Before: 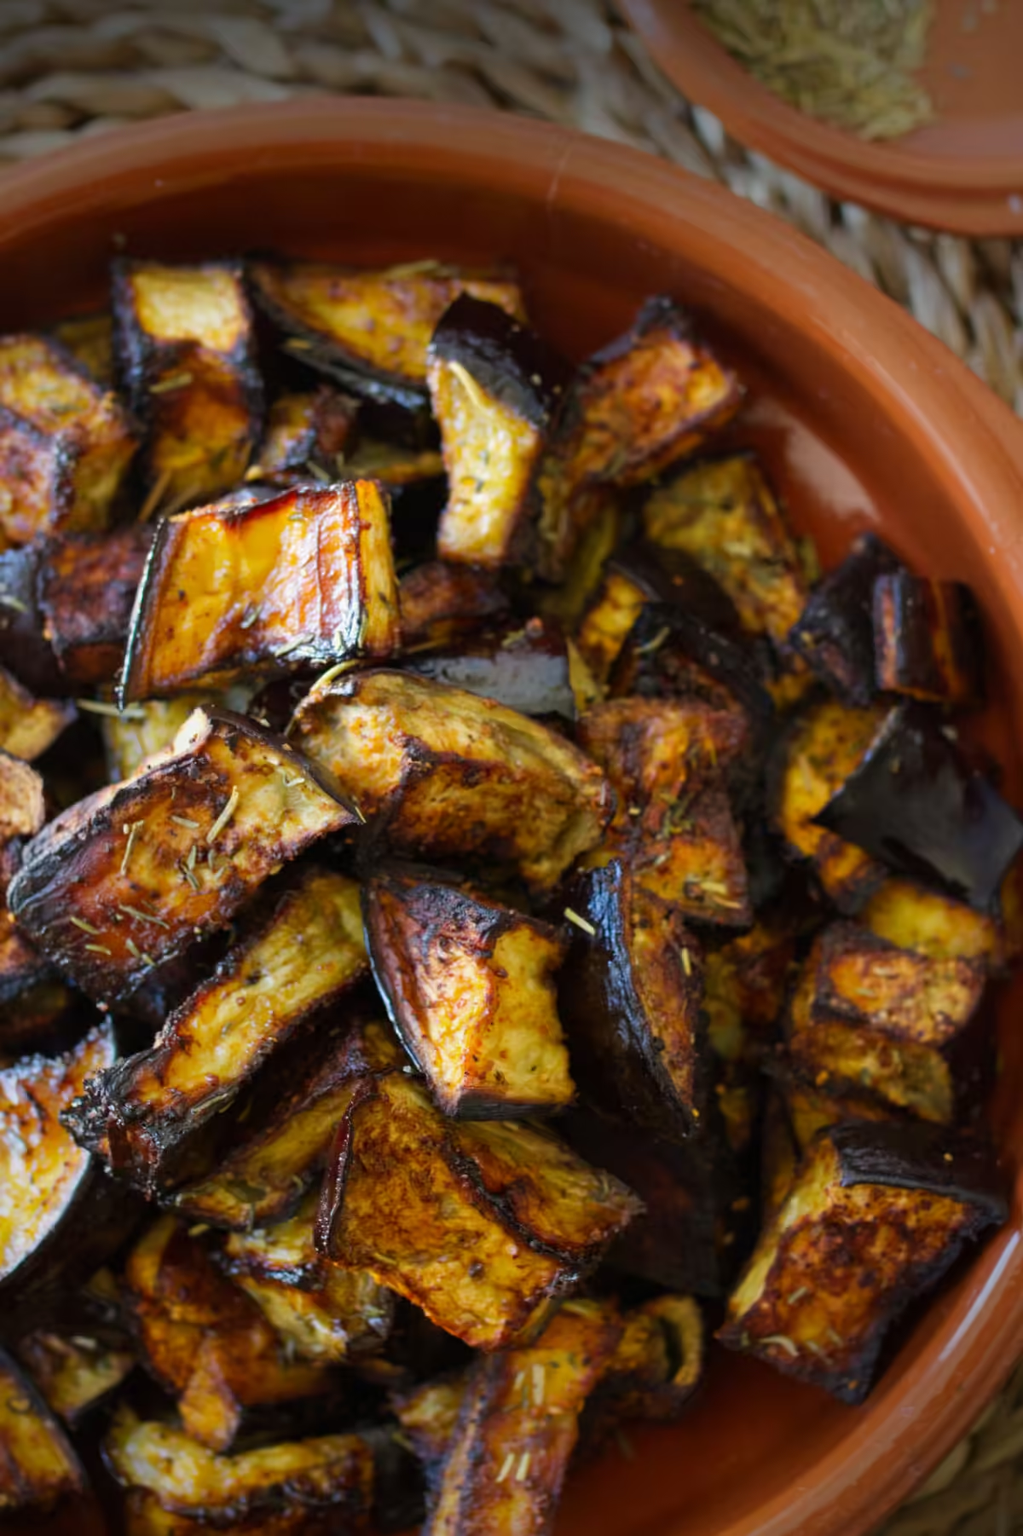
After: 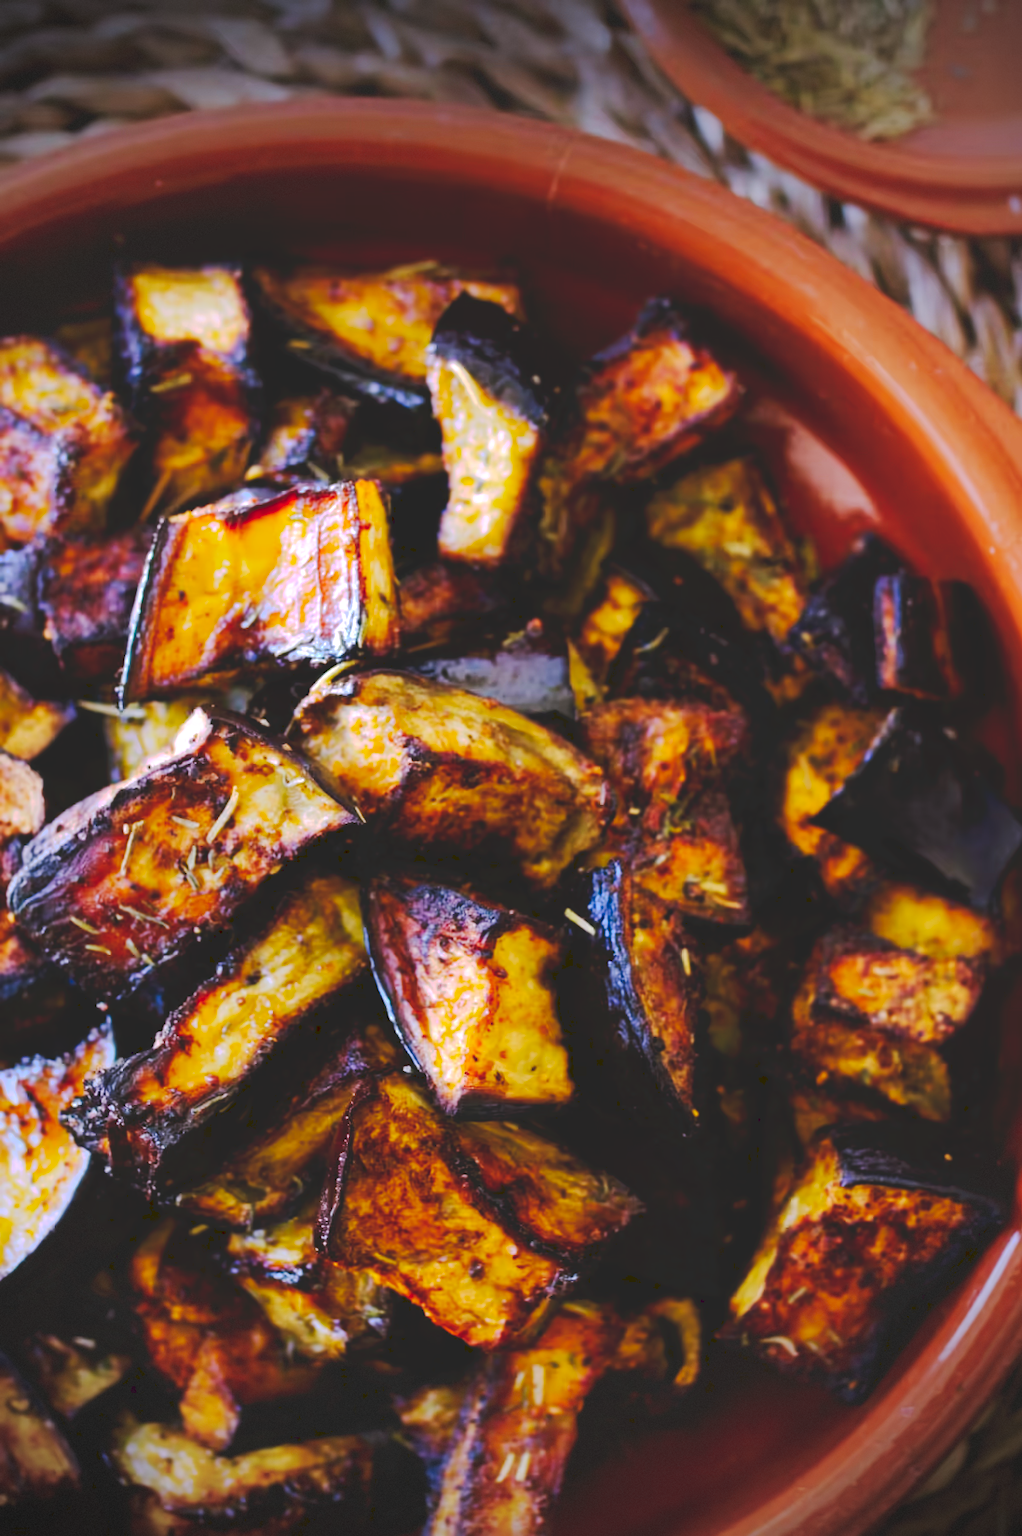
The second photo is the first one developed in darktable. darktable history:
vignetting: dithering 8-bit output, unbound false
tone curve: curves: ch0 [(0, 0) (0.003, 0.145) (0.011, 0.148) (0.025, 0.15) (0.044, 0.159) (0.069, 0.16) (0.1, 0.164) (0.136, 0.182) (0.177, 0.213) (0.224, 0.247) (0.277, 0.298) (0.335, 0.37) (0.399, 0.456) (0.468, 0.552) (0.543, 0.641) (0.623, 0.713) (0.709, 0.768) (0.801, 0.825) (0.898, 0.868) (1, 1)], preserve colors none
color balance: contrast 8.5%, output saturation 105%
white balance: red 1.042, blue 1.17
